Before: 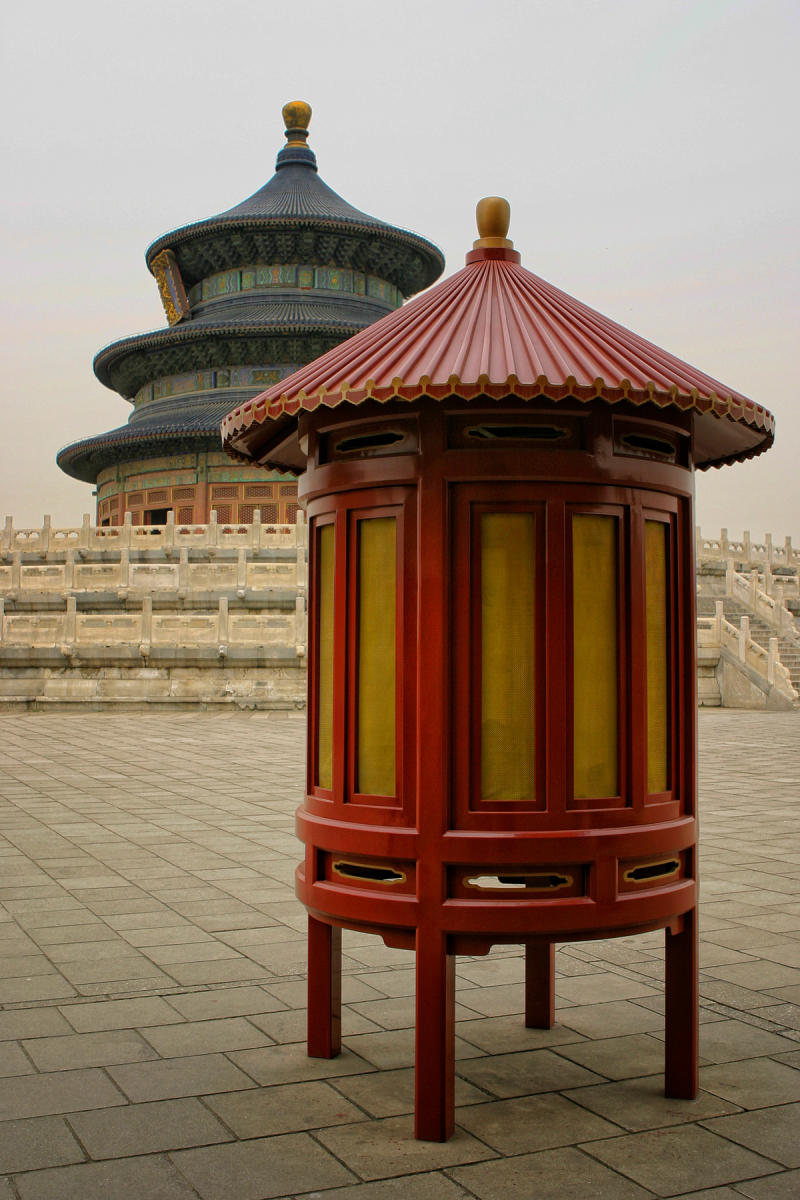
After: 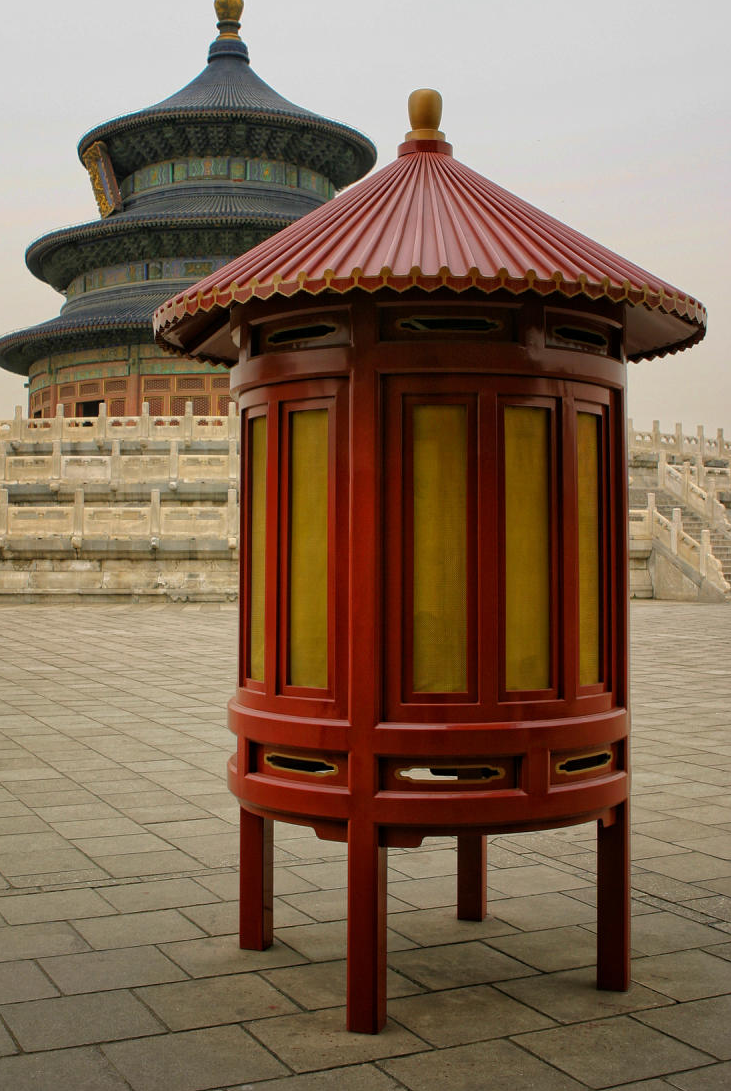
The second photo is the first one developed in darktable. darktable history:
crop and rotate: left 8.514%, top 9.052%
